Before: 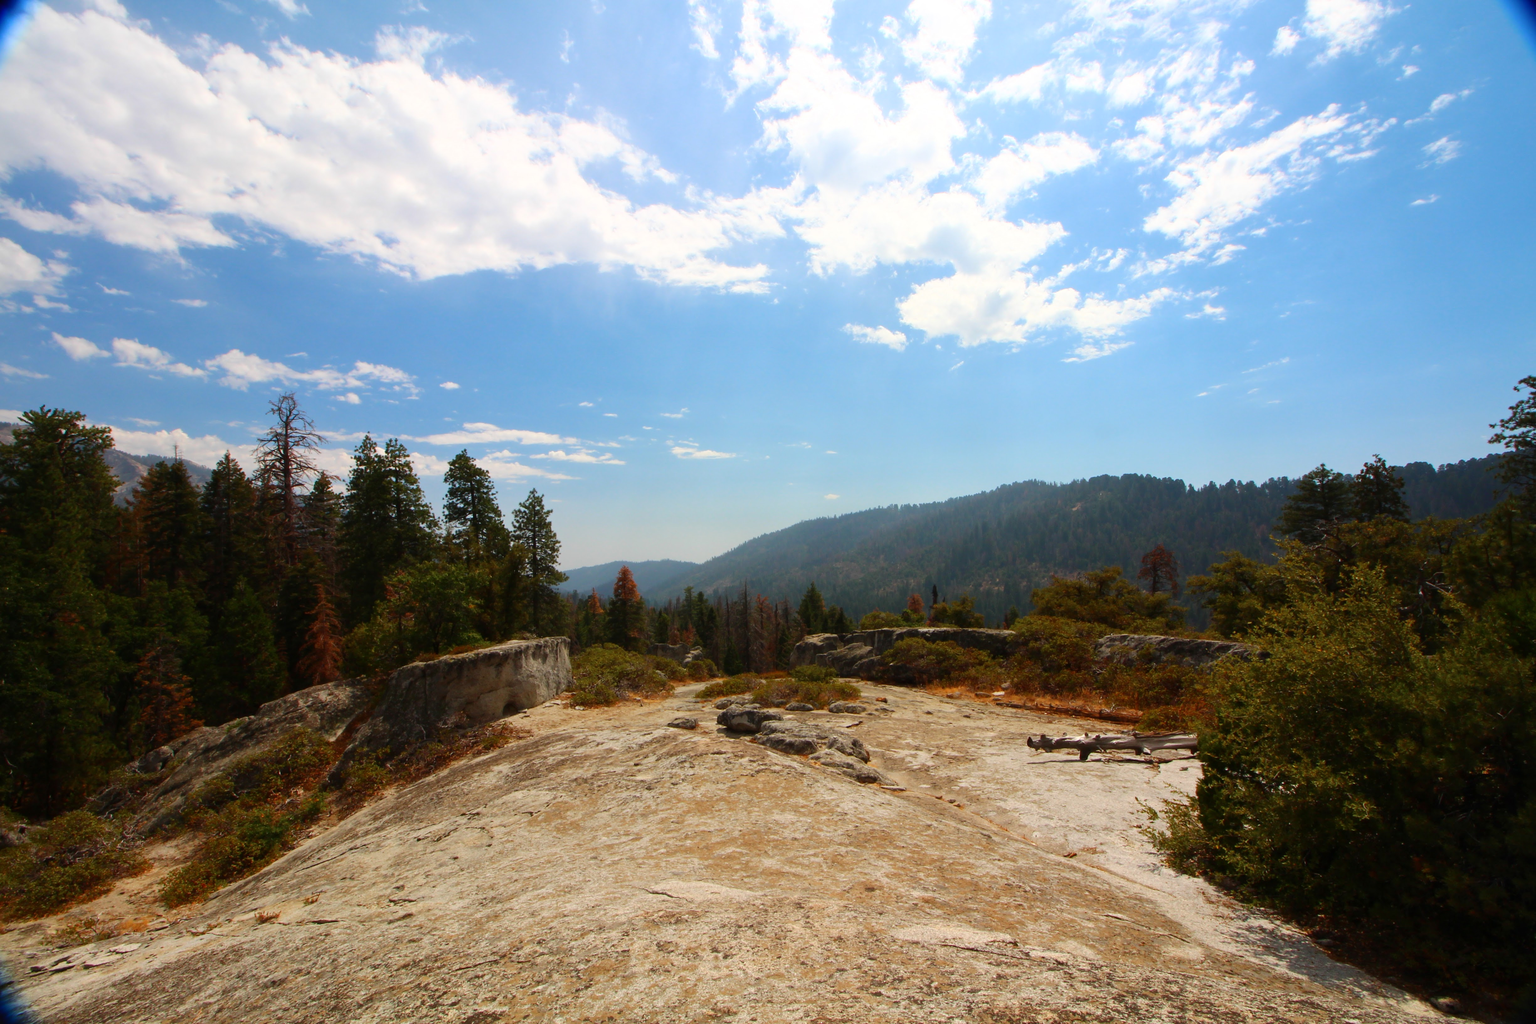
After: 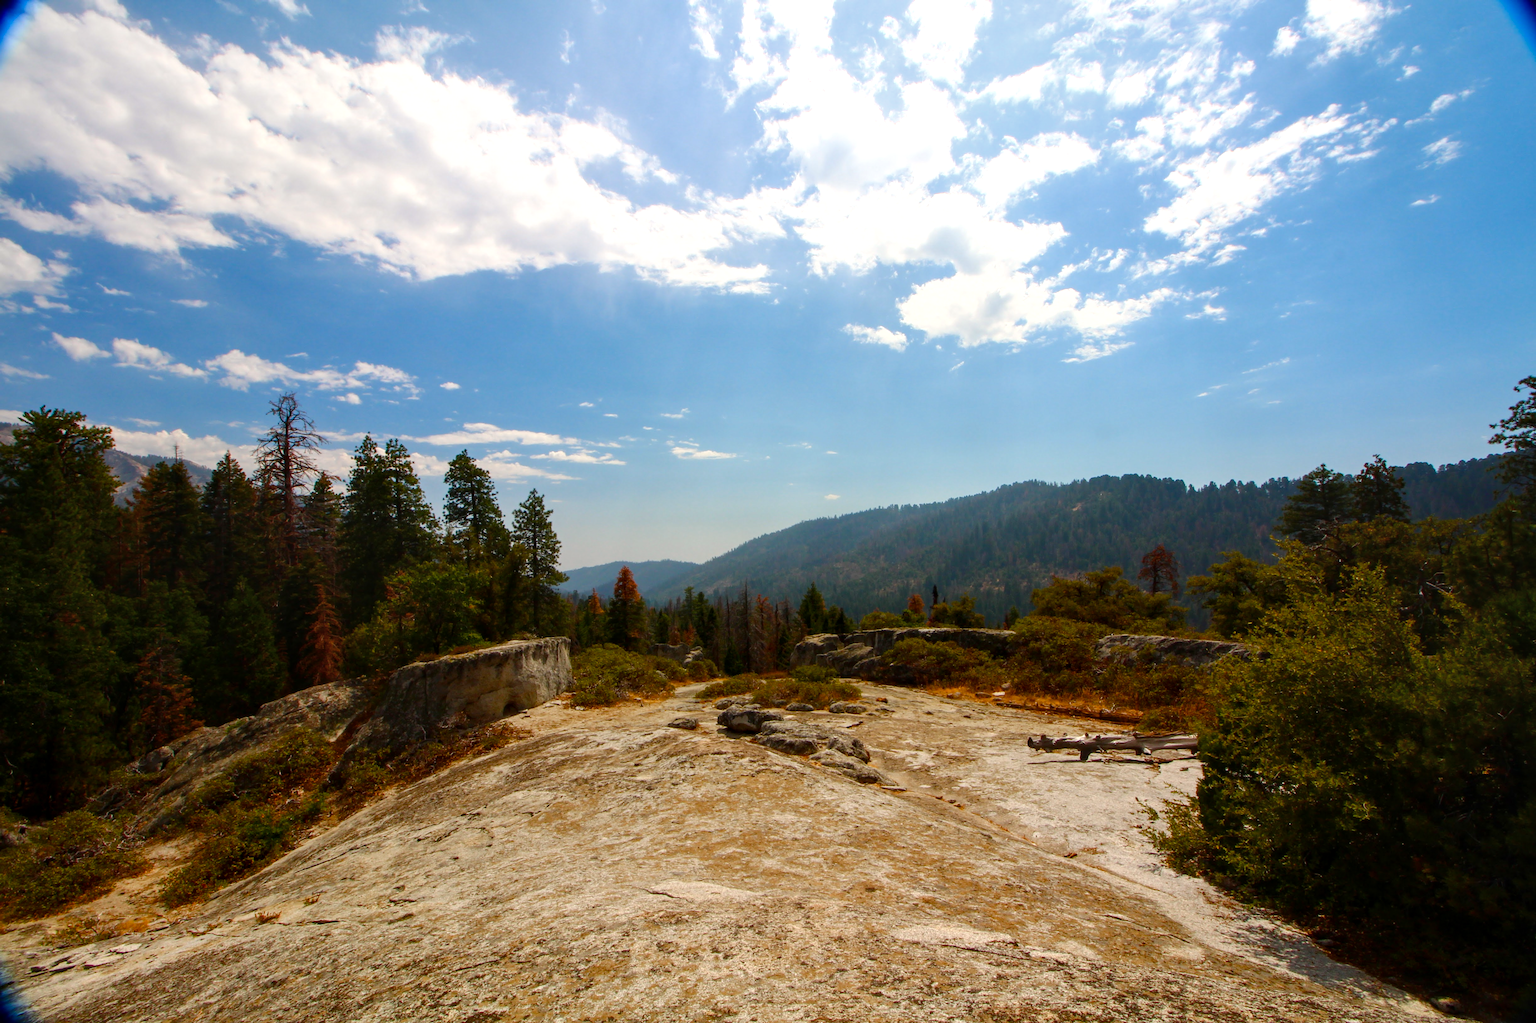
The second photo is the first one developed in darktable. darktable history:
local contrast: on, module defaults
exposure: black level correction 0, exposure -0.789 EV, compensate highlight preservation false
color balance rgb: highlights gain › chroma 1.098%, highlights gain › hue 70.93°, perceptual saturation grading › global saturation 20%, perceptual saturation grading › highlights -50.129%, perceptual saturation grading › shadows 30.615%, perceptual brilliance grading › global brilliance 24.396%
